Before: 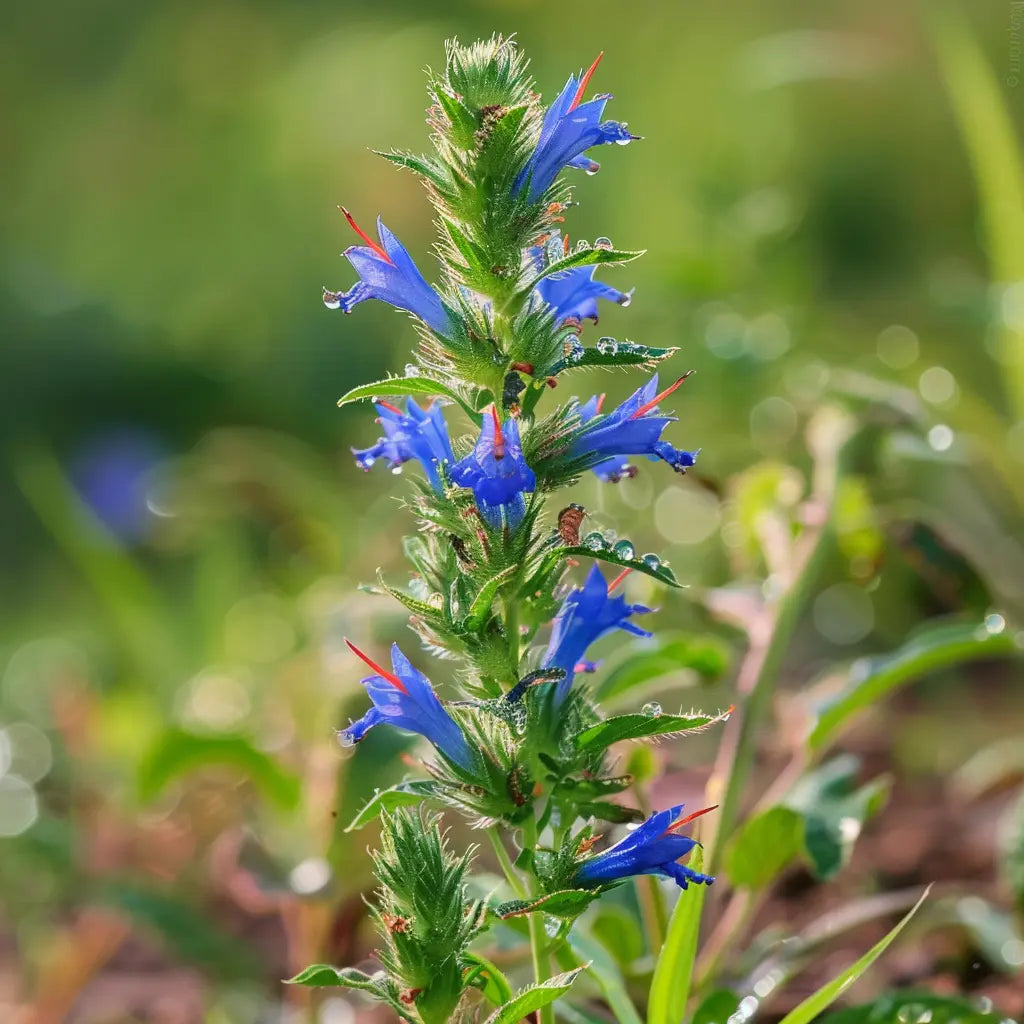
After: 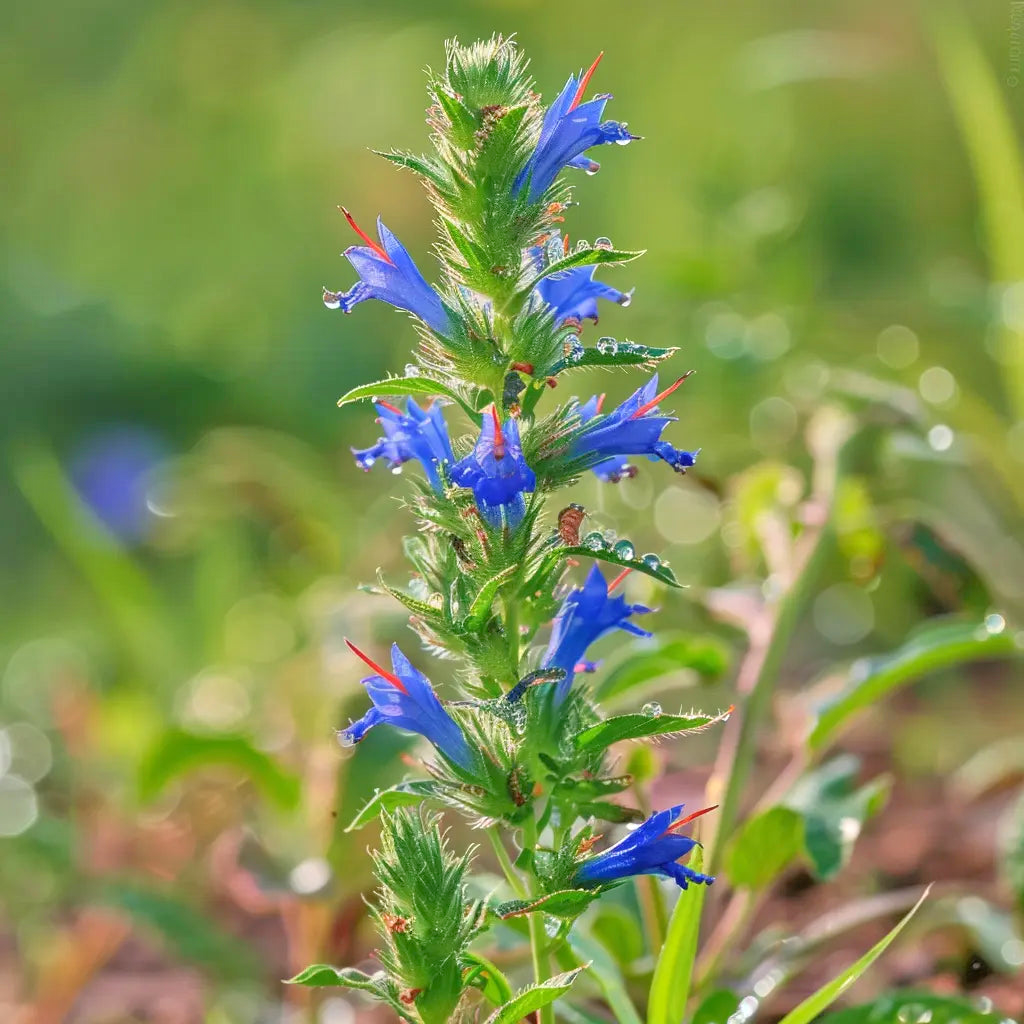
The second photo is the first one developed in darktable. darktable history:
tone equalizer: -7 EV 0.163 EV, -6 EV 0.576 EV, -5 EV 1.15 EV, -4 EV 1.36 EV, -3 EV 1.14 EV, -2 EV 0.6 EV, -1 EV 0.163 EV
